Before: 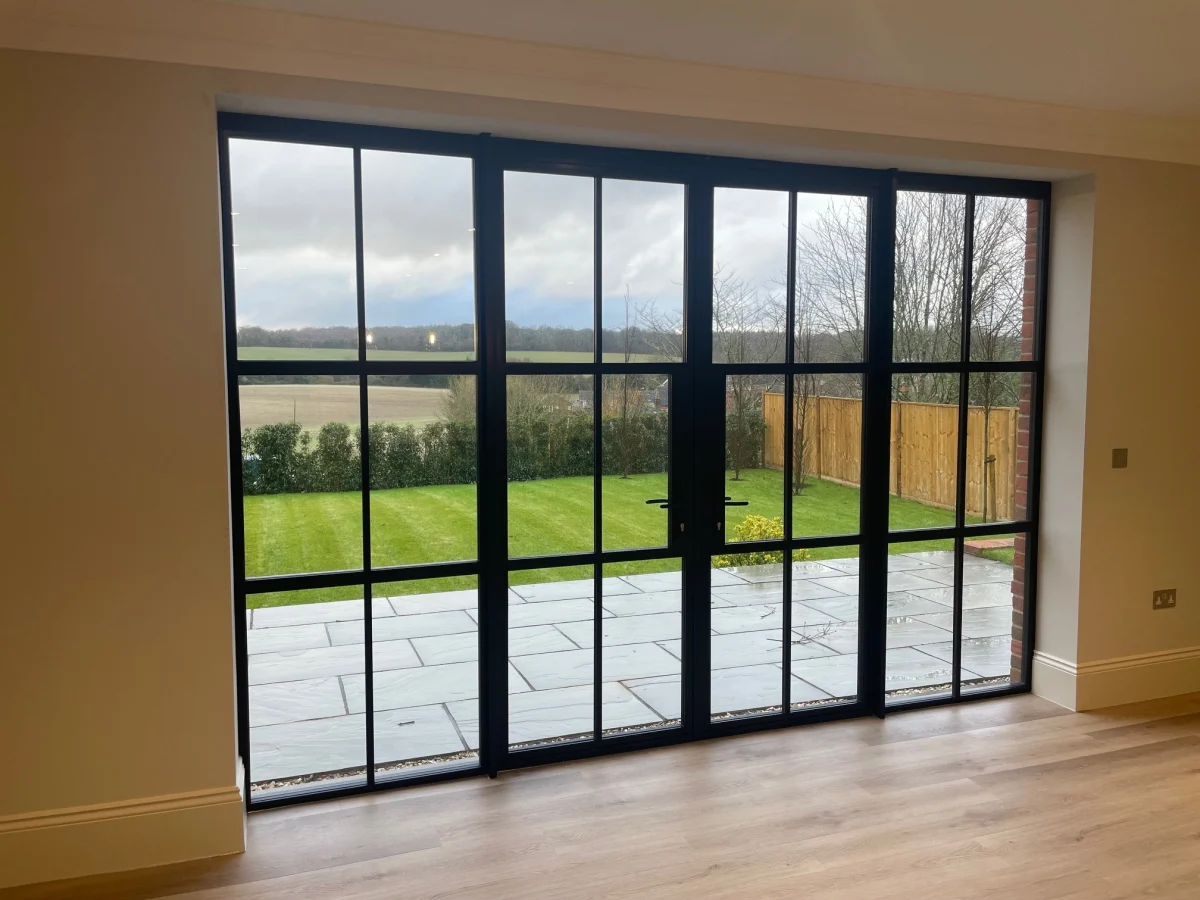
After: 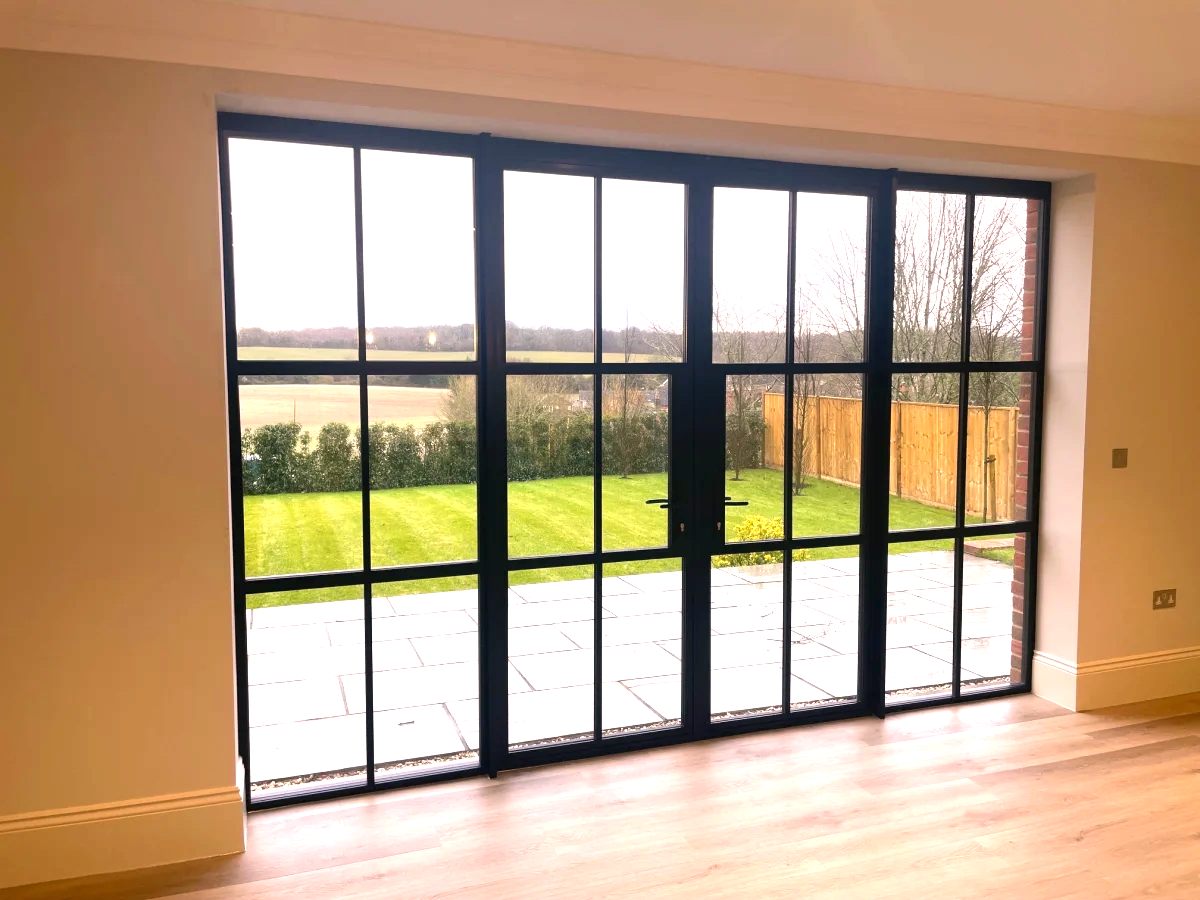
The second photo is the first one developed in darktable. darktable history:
exposure: black level correction 0, exposure 1.1 EV, compensate exposure bias true, compensate highlight preservation false
color correction: highlights a* 12.23, highlights b* 5.41
